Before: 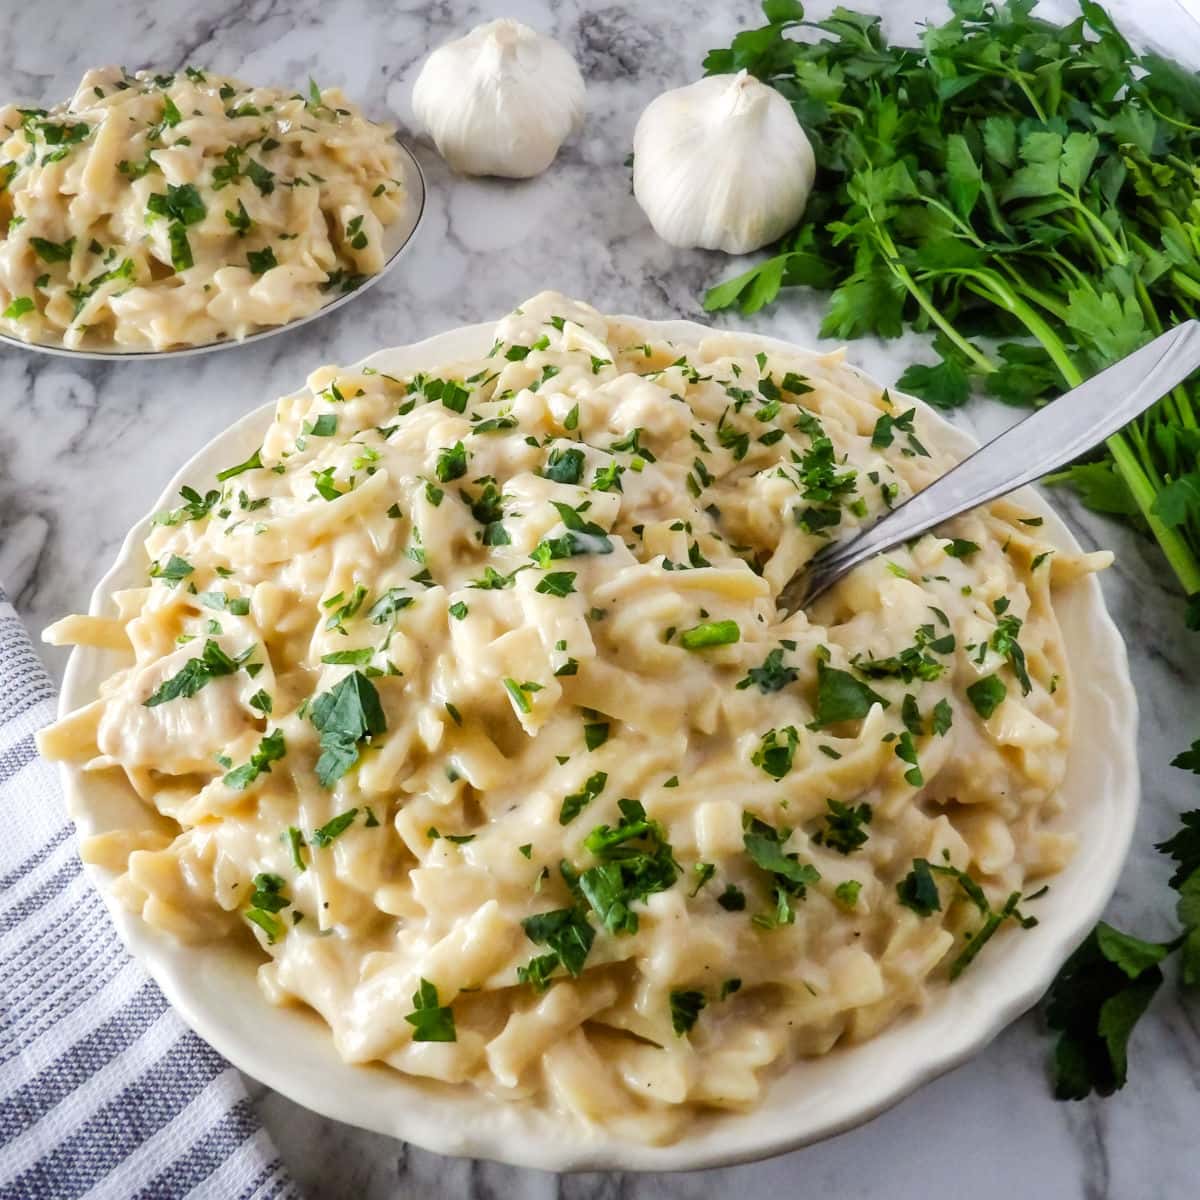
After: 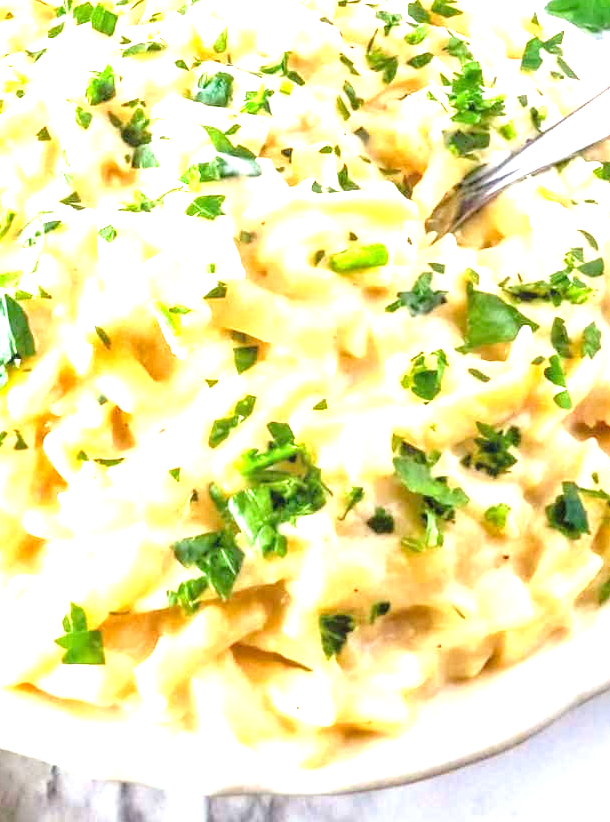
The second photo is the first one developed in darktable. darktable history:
tone curve: curves: ch0 [(0, 0) (0.003, 0.031) (0.011, 0.031) (0.025, 0.03) (0.044, 0.035) (0.069, 0.054) (0.1, 0.081) (0.136, 0.11) (0.177, 0.147) (0.224, 0.209) (0.277, 0.283) (0.335, 0.369) (0.399, 0.44) (0.468, 0.517) (0.543, 0.601) (0.623, 0.684) (0.709, 0.766) (0.801, 0.846) (0.898, 0.927) (1, 1)], color space Lab, linked channels, preserve colors none
local contrast: detail 109%
crop and rotate: left 29.296%, top 31.453%, right 19.807%
tone equalizer: -7 EV 0.145 EV, -6 EV 0.582 EV, -5 EV 1.17 EV, -4 EV 1.32 EV, -3 EV 1.12 EV, -2 EV 0.6 EV, -1 EV 0.153 EV, smoothing diameter 24.82%, edges refinement/feathering 8.59, preserve details guided filter
contrast equalizer: octaves 7, y [[0.524 ×6], [0.512 ×6], [0.379 ×6], [0 ×6], [0 ×6]]
exposure: exposure 2.036 EV, compensate exposure bias true, compensate highlight preservation false
